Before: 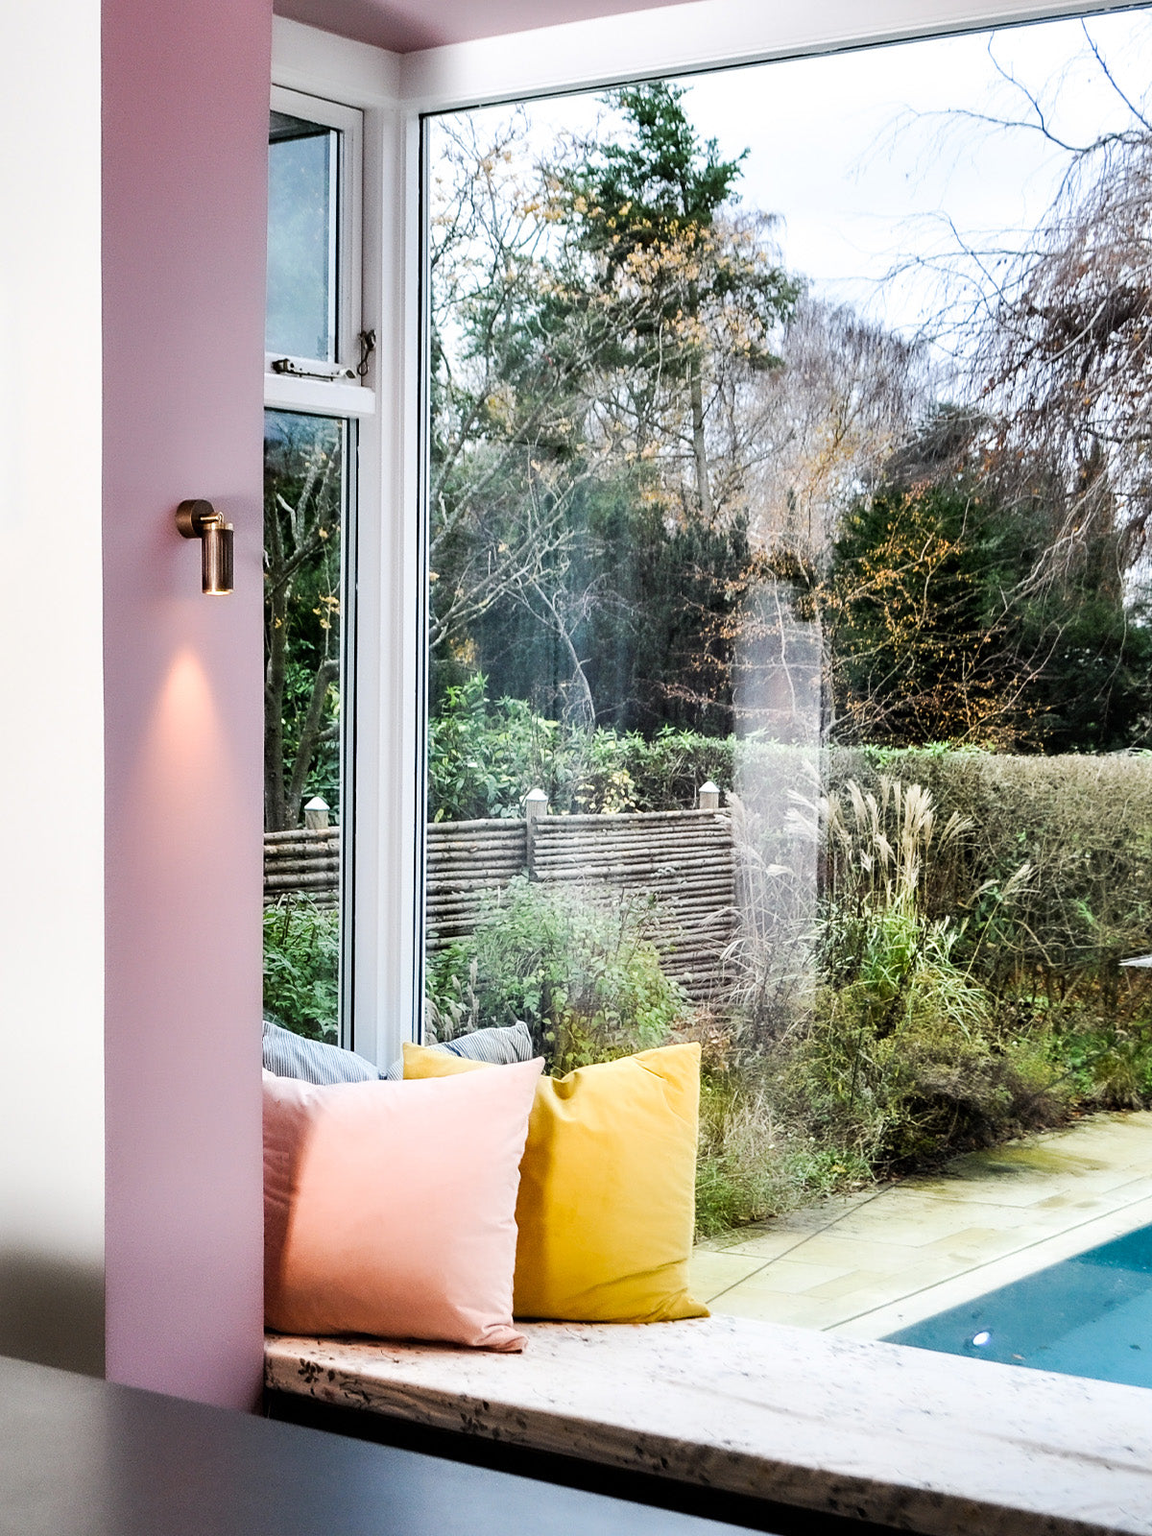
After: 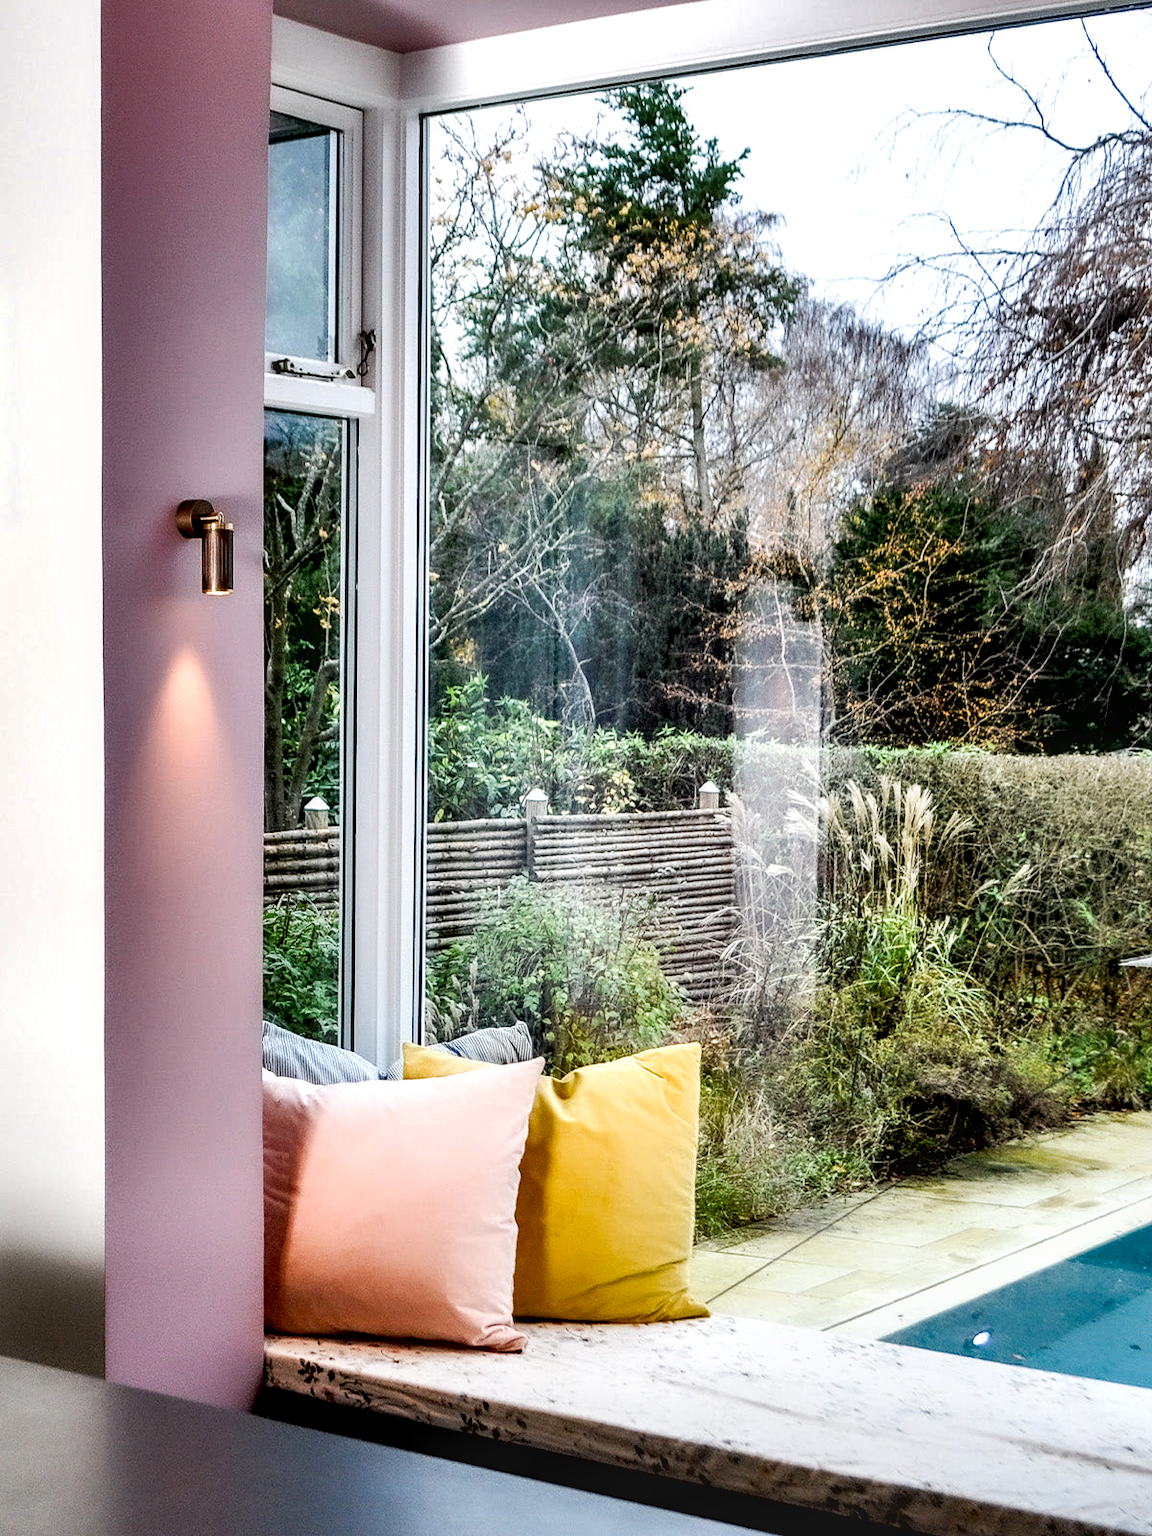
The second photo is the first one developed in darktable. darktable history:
shadows and highlights: radius 169.67, shadows 27.22, white point adjustment 2.95, highlights -68.1, soften with gaussian
local contrast: on, module defaults
exposure: black level correction 0.011, compensate highlight preservation false
